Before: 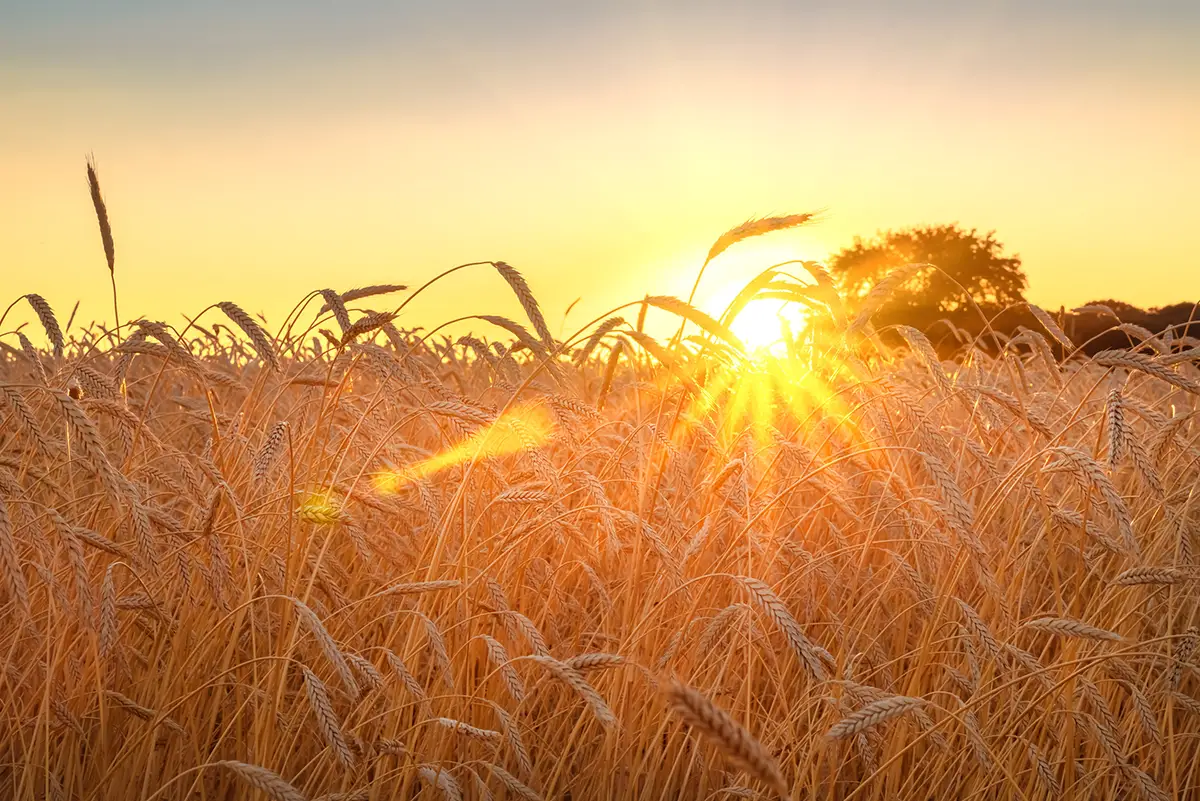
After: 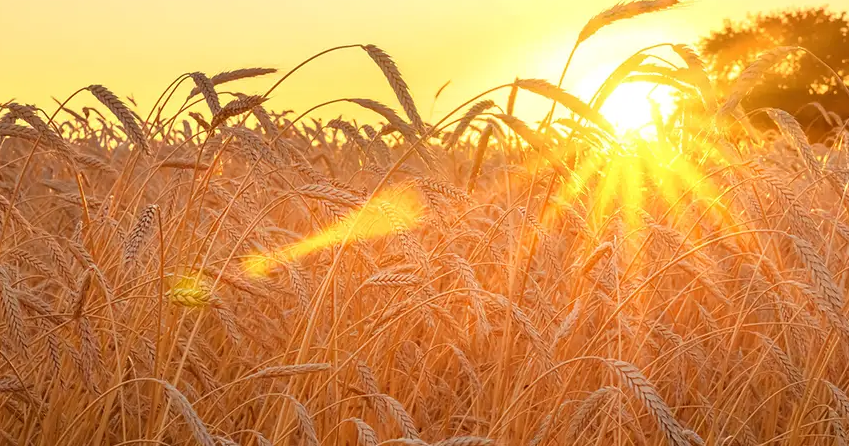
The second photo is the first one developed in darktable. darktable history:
crop: left 10.903%, top 27.151%, right 18.3%, bottom 17.149%
